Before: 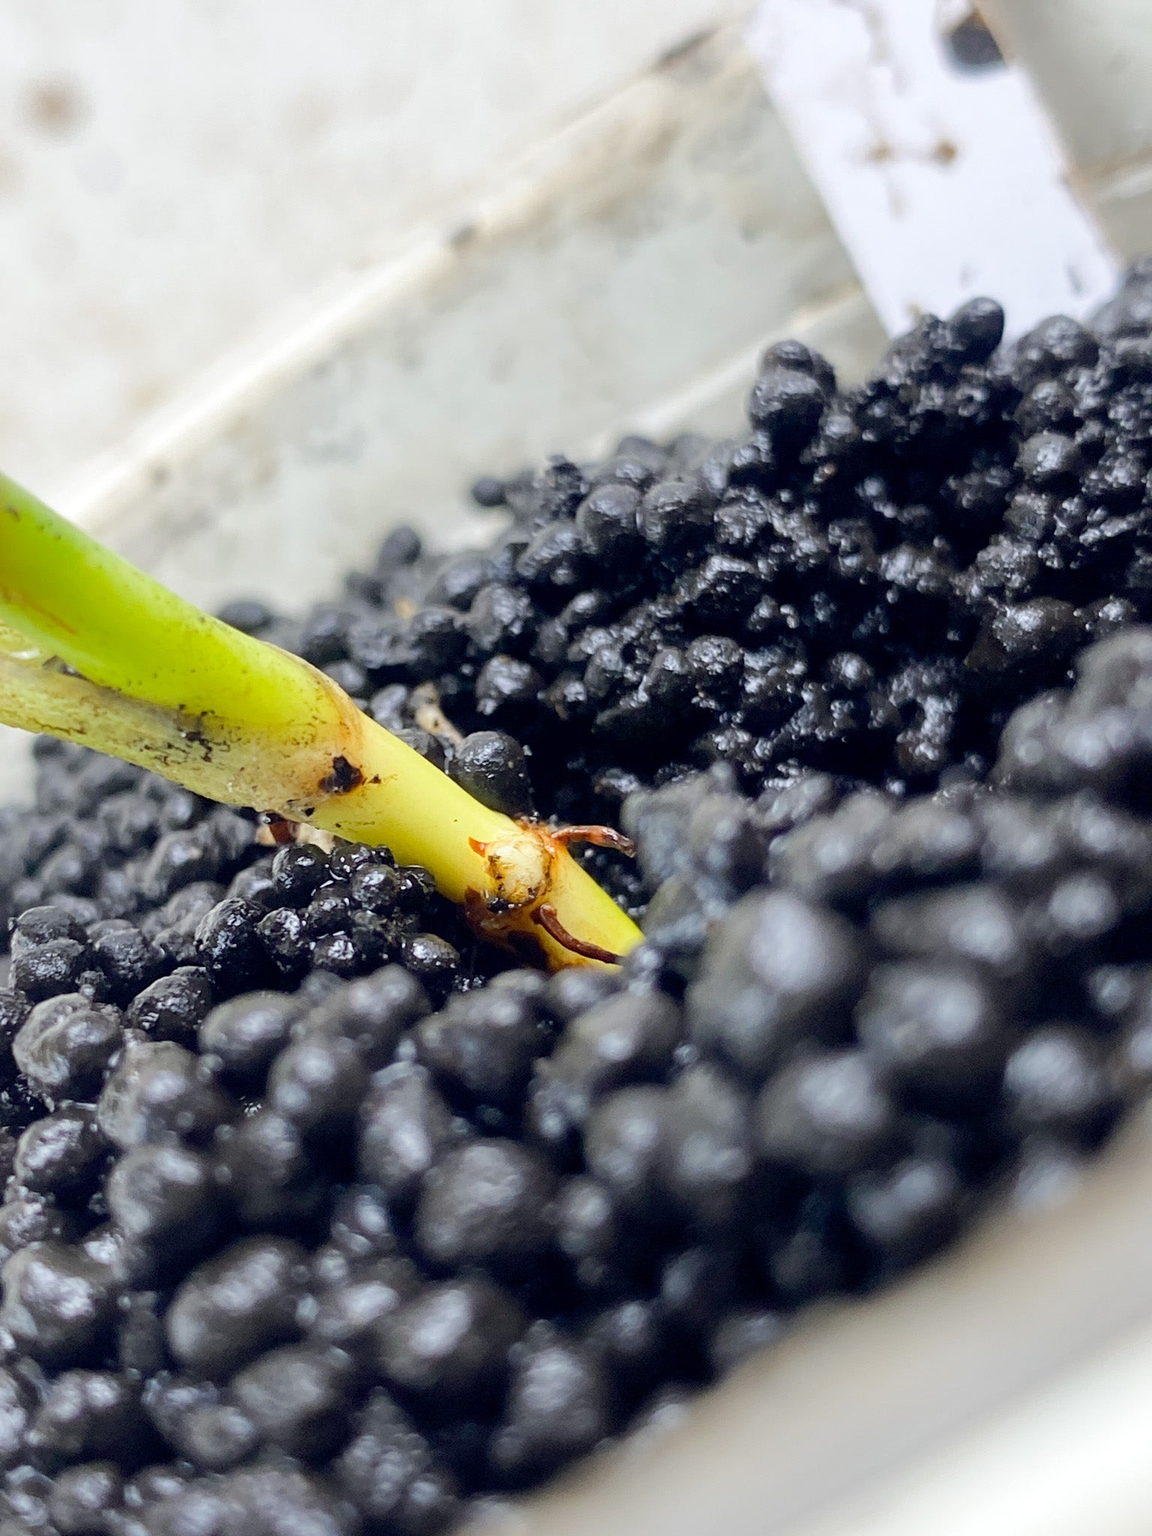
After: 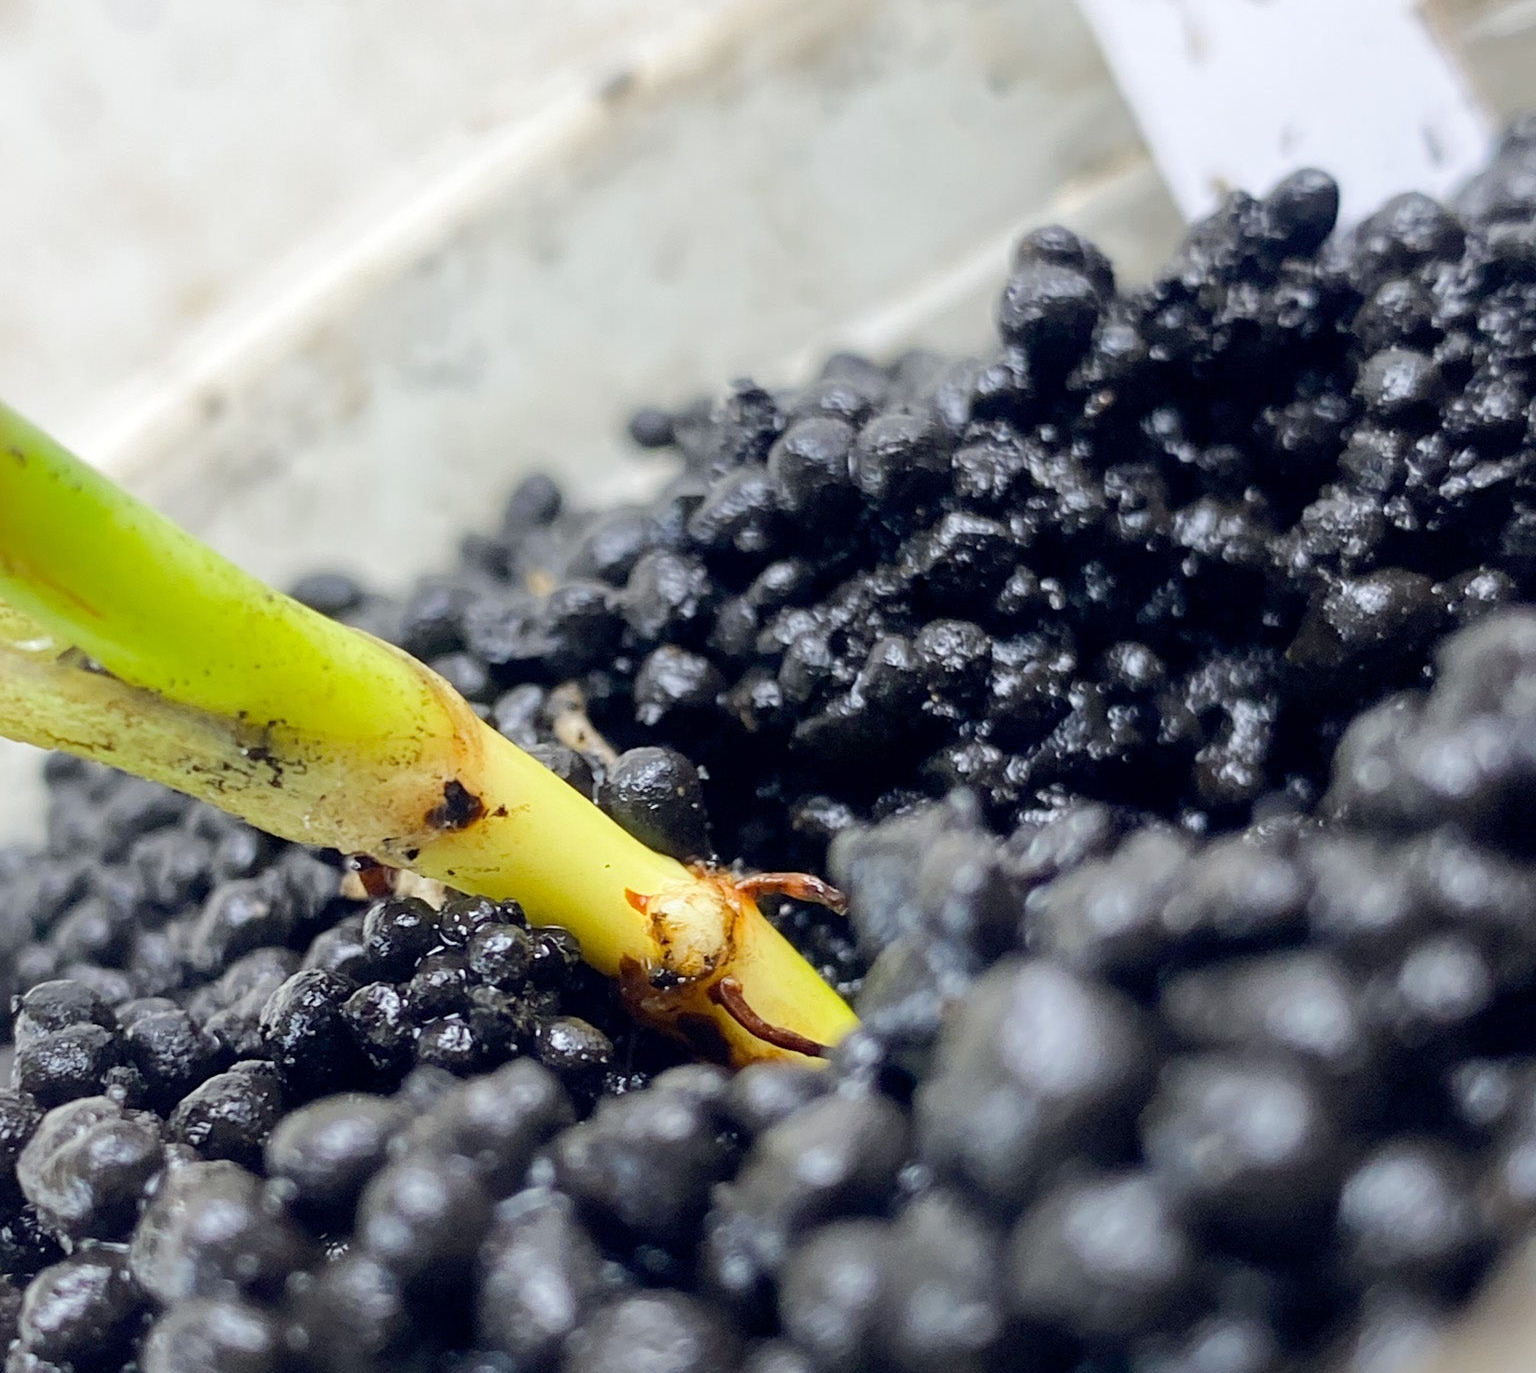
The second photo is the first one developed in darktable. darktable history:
crop: top 11.163%, bottom 21.786%
